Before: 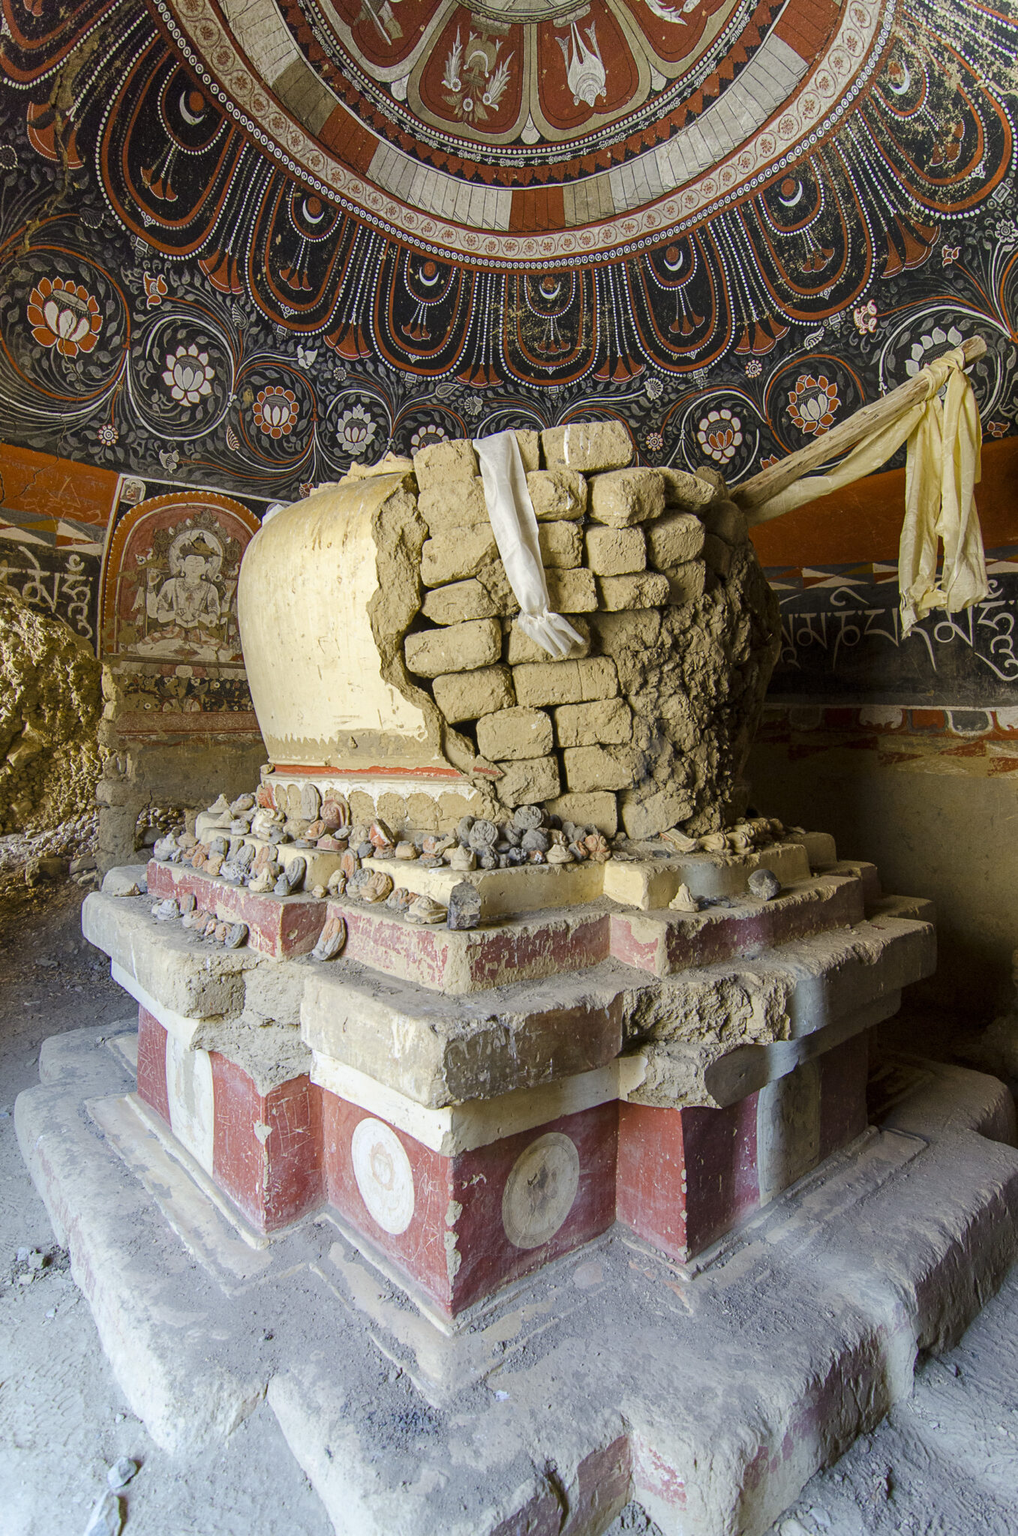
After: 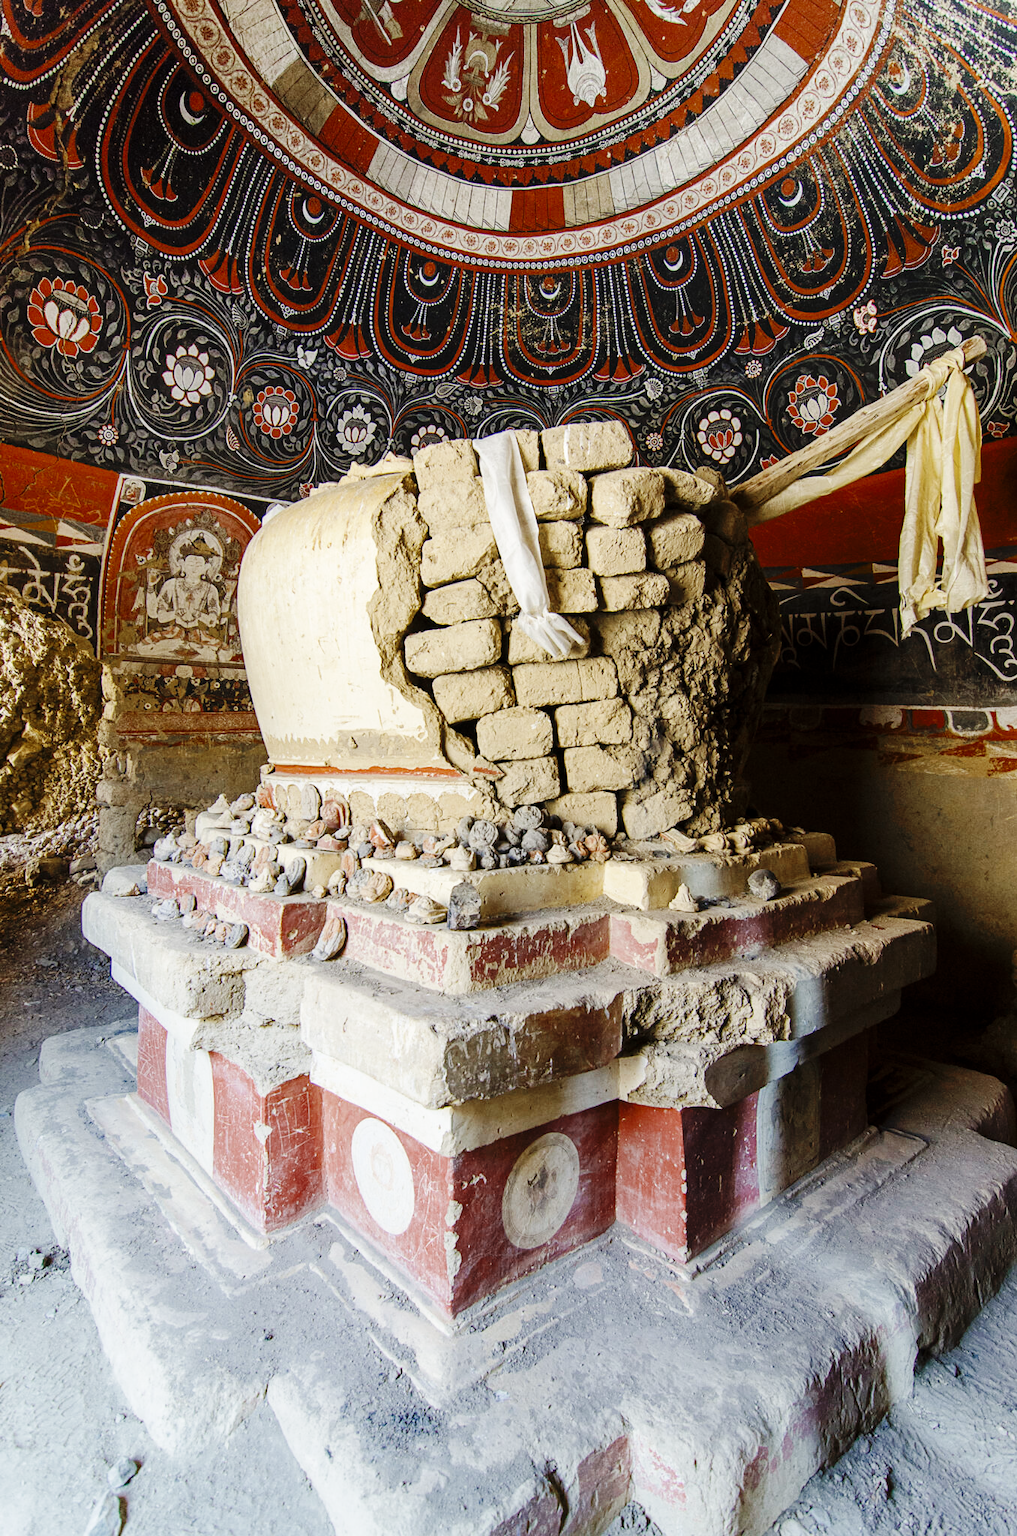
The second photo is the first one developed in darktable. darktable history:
base curve: curves: ch0 [(0, 0) (0.036, 0.025) (0.121, 0.166) (0.206, 0.329) (0.605, 0.79) (1, 1)], preserve colors none
tone equalizer: on, module defaults
color zones: curves: ch0 [(0, 0.5) (0.125, 0.4) (0.25, 0.5) (0.375, 0.4) (0.5, 0.4) (0.625, 0.35) (0.75, 0.35) (0.875, 0.5)]; ch1 [(0, 0.35) (0.125, 0.45) (0.25, 0.35) (0.375, 0.35) (0.5, 0.35) (0.625, 0.35) (0.75, 0.45) (0.875, 0.35)]; ch2 [(0, 0.6) (0.125, 0.5) (0.25, 0.5) (0.375, 0.6) (0.5, 0.6) (0.625, 0.5) (0.75, 0.5) (0.875, 0.5)]
